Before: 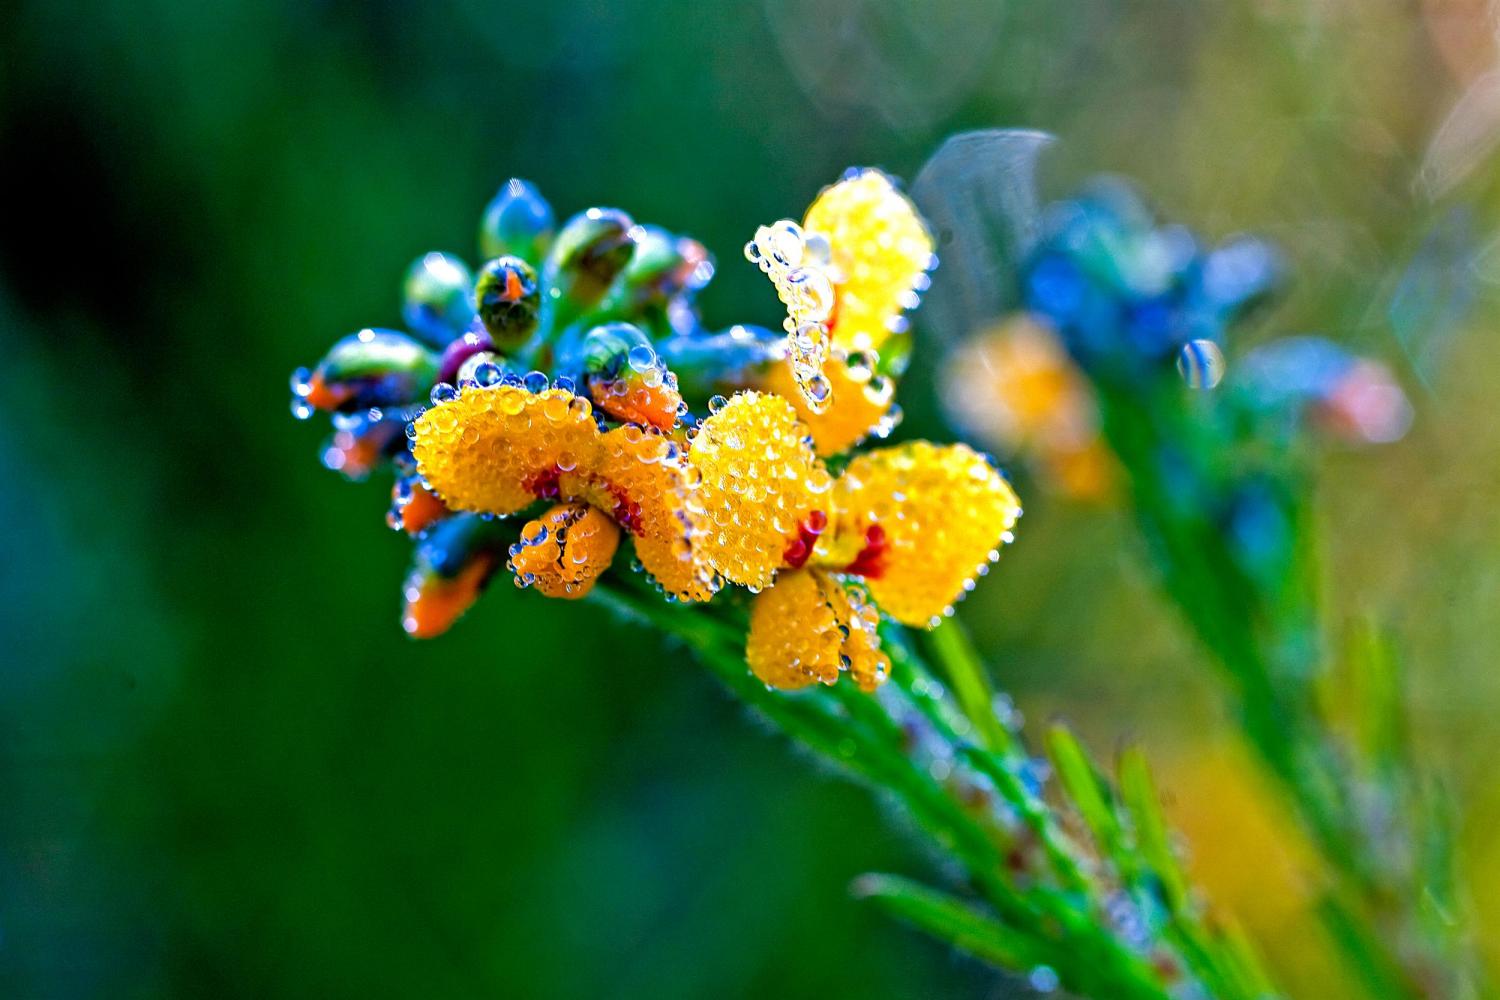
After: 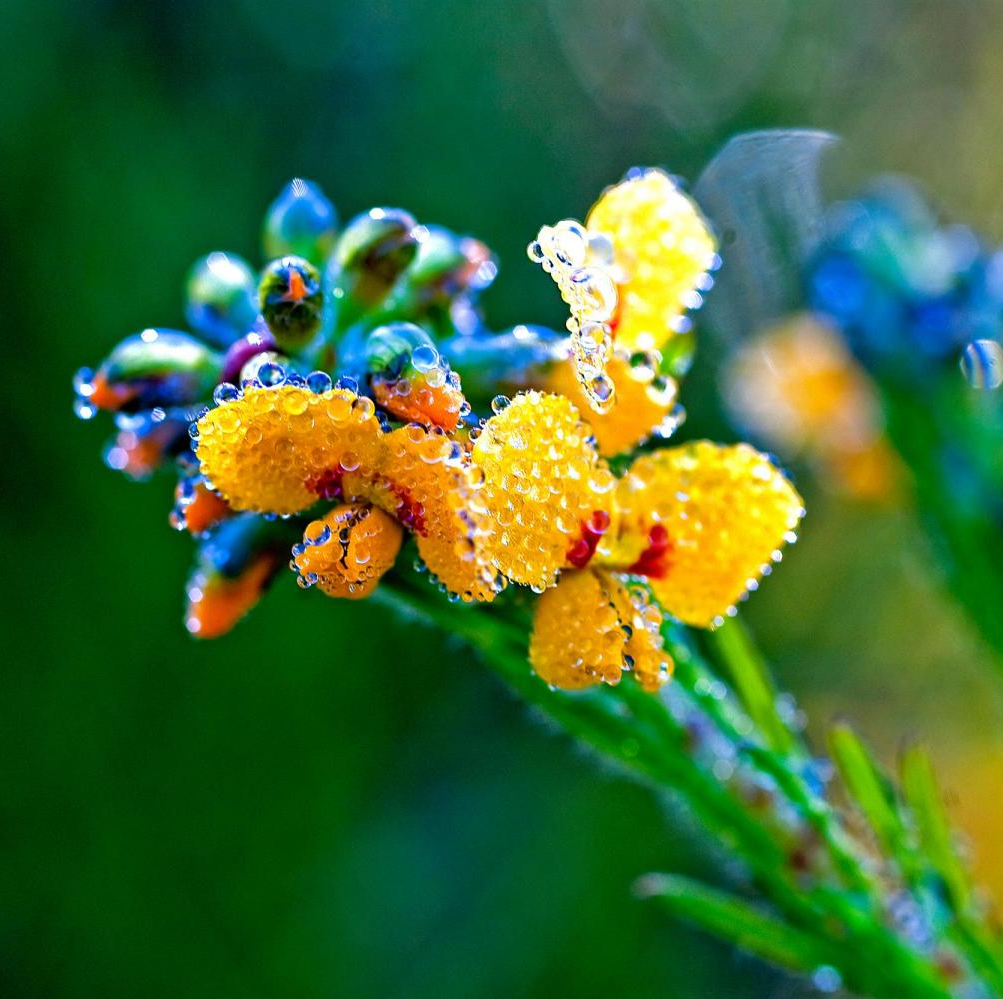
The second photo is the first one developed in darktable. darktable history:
crop and rotate: left 14.509%, right 18.6%
